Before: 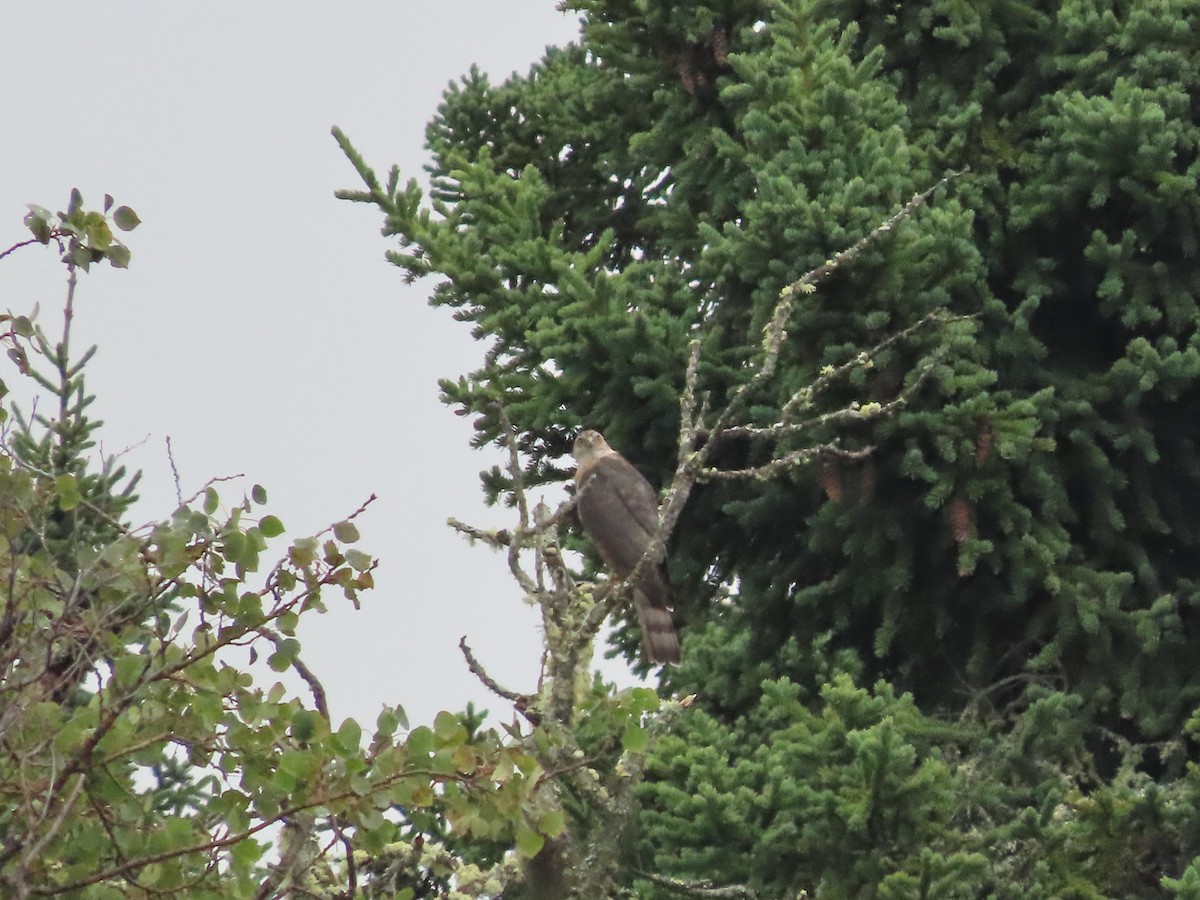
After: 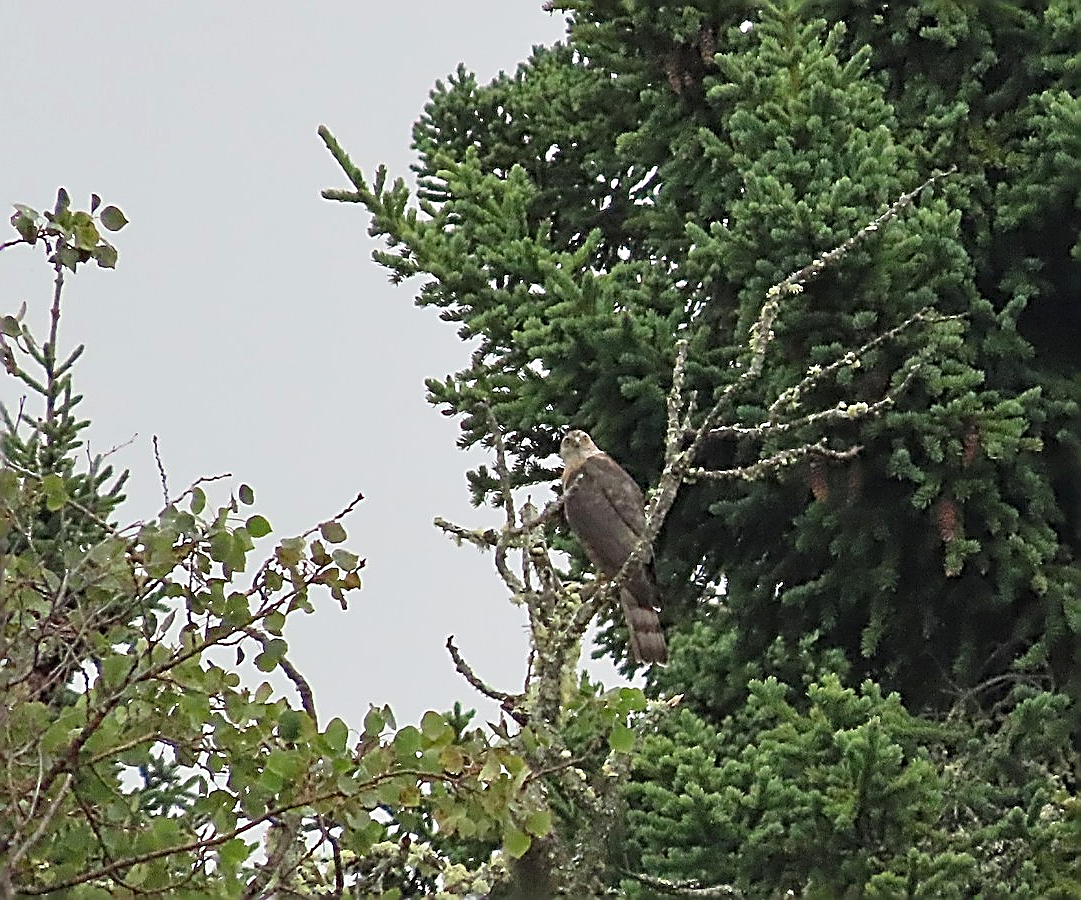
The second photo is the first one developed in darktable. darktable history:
crop and rotate: left 1.088%, right 8.807%
haze removal: compatibility mode true, adaptive false
sharpen: amount 2
